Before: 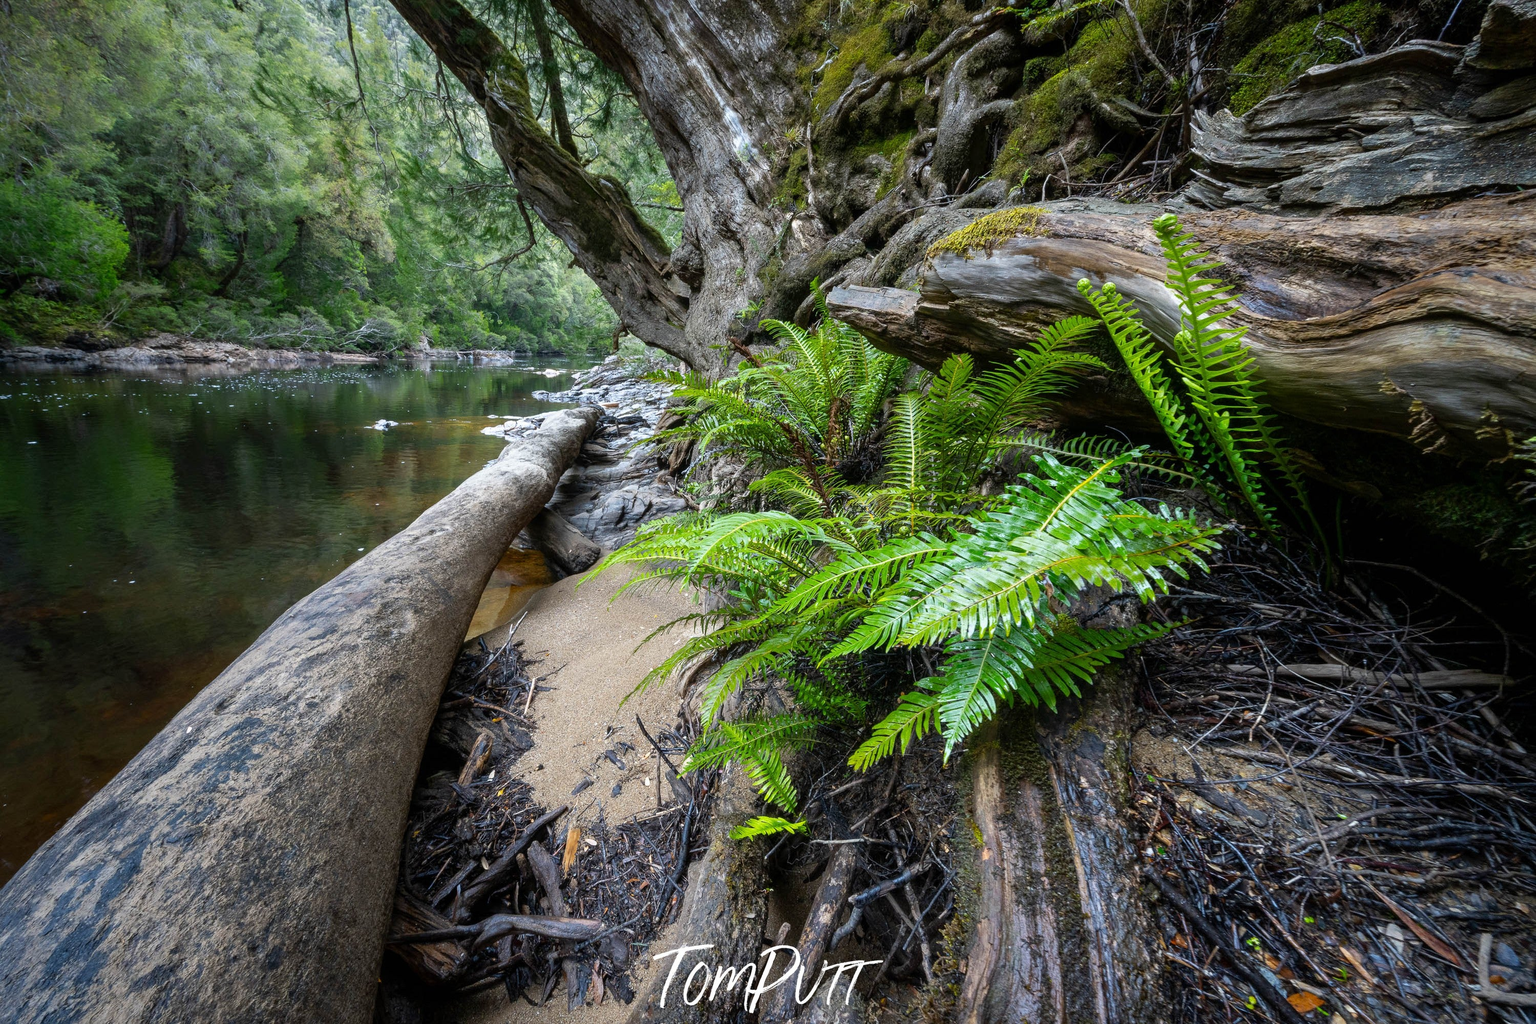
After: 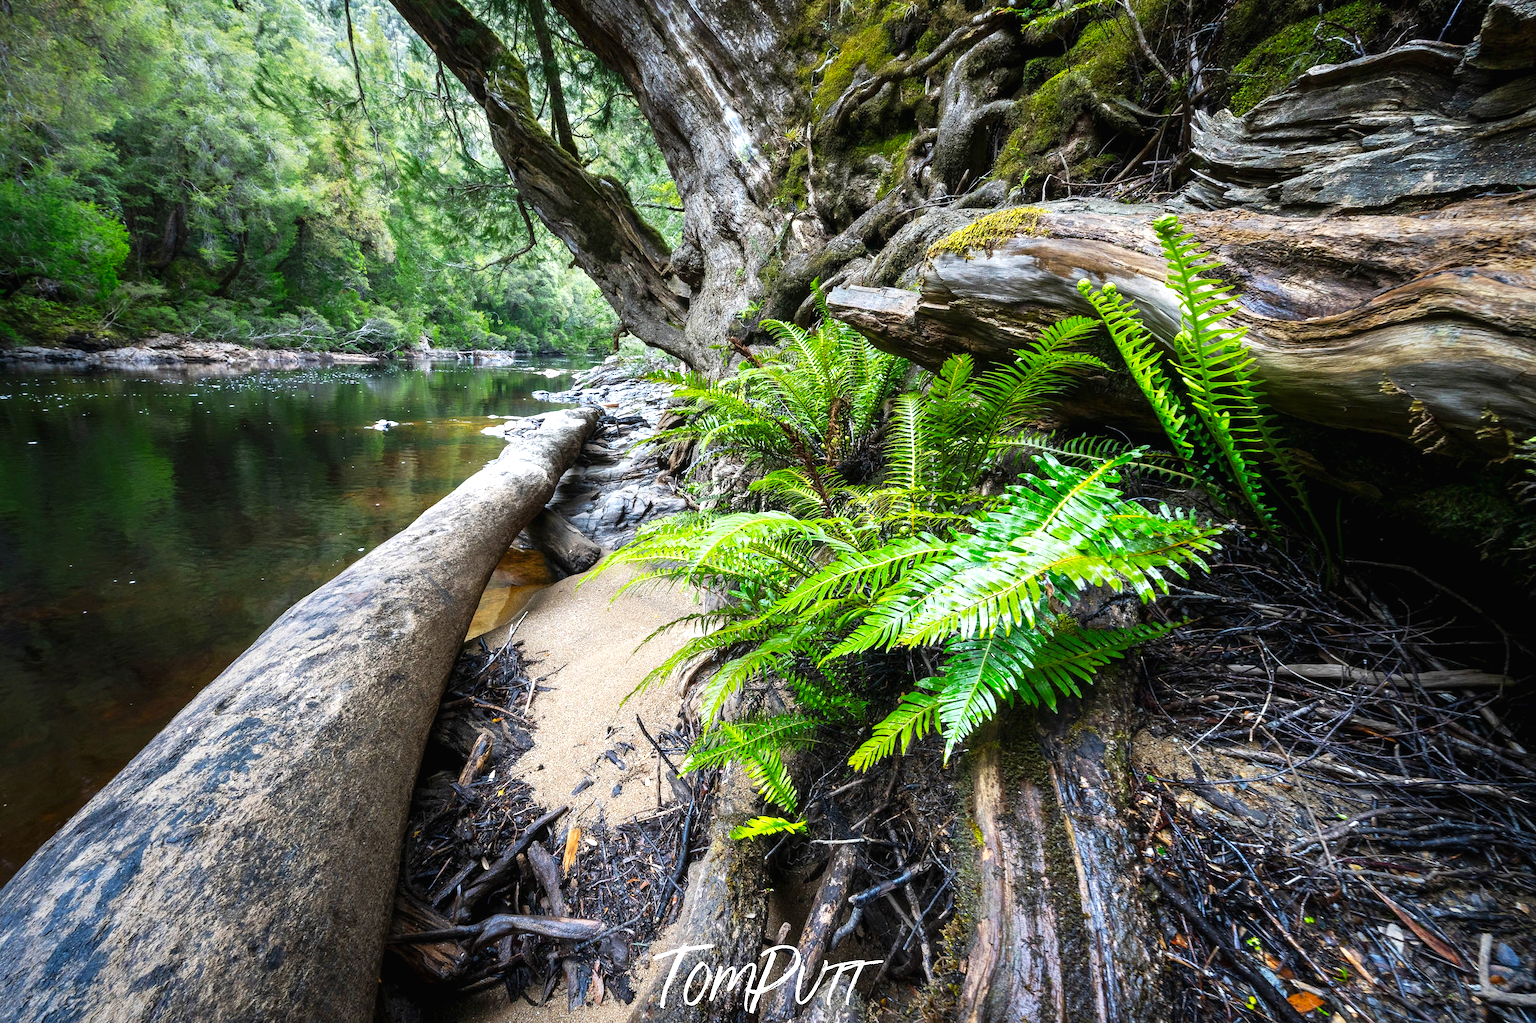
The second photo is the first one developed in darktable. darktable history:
tone curve: curves: ch0 [(0.016, 0.011) (0.204, 0.146) (0.515, 0.476) (0.78, 0.795) (1, 0.981)], preserve colors none
exposure: exposure 0.765 EV, compensate highlight preservation false
